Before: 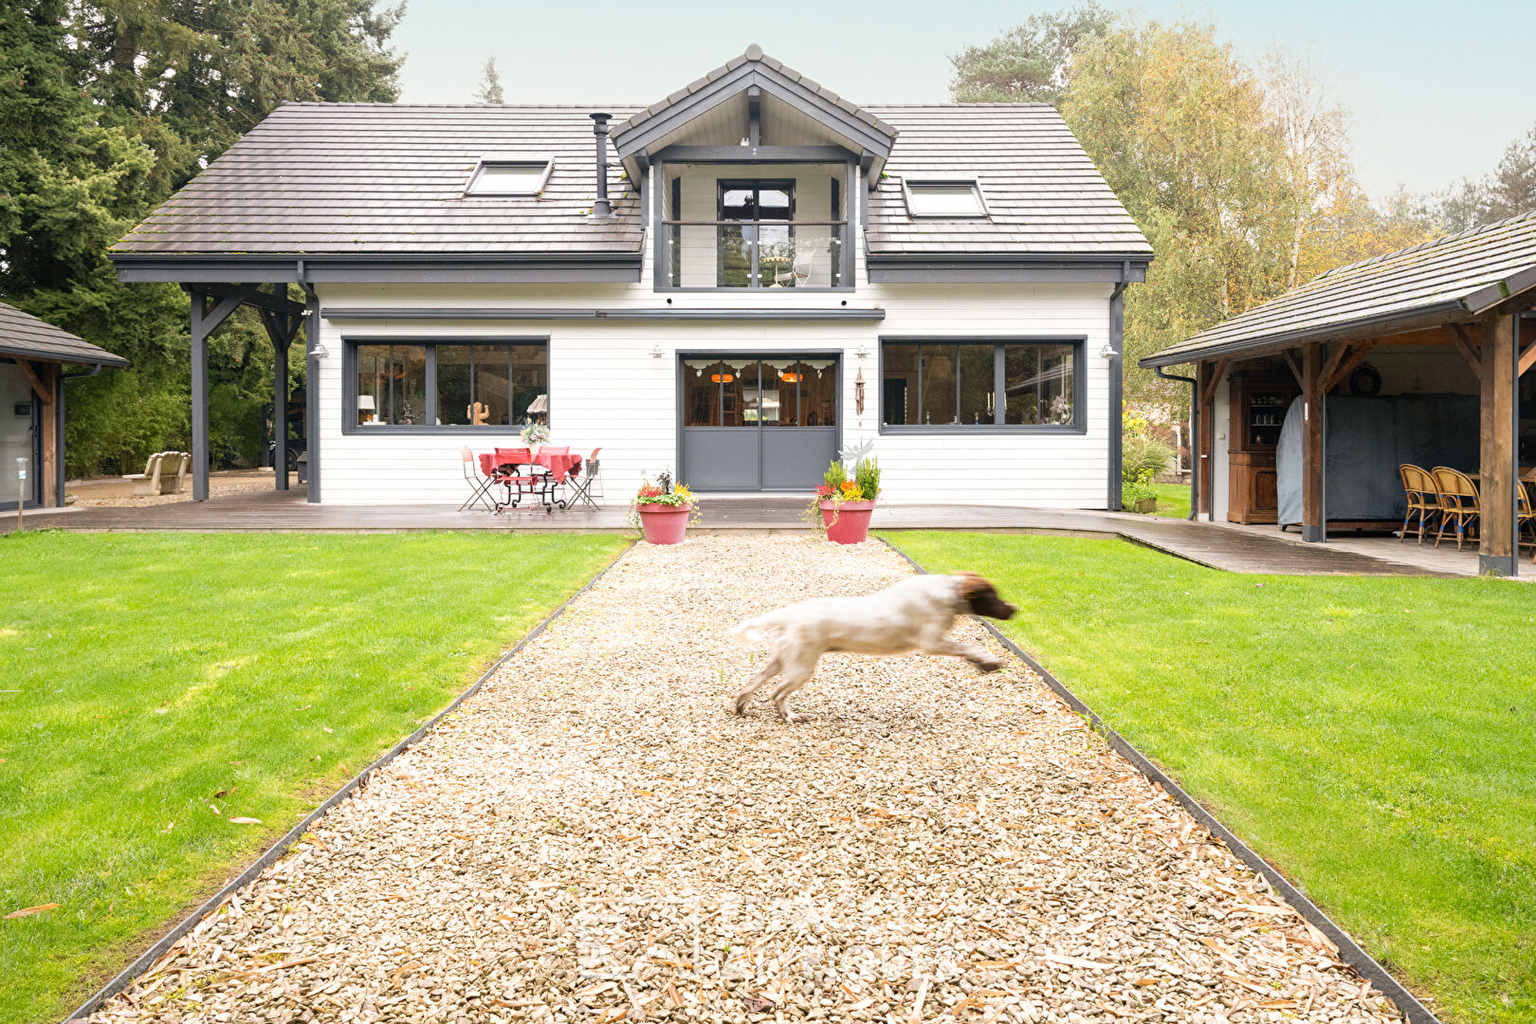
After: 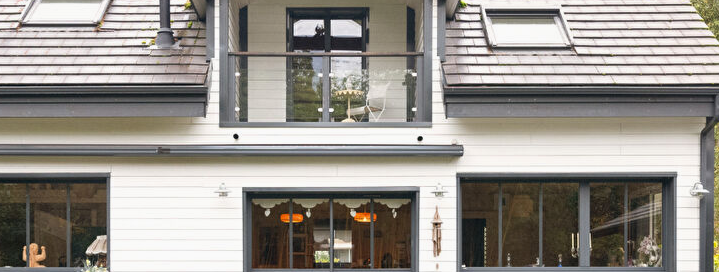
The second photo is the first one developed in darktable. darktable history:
shadows and highlights: shadows 43.43, white point adjustment -1.56, soften with gaussian
crop: left 29.02%, top 16.805%, right 26.589%, bottom 57.927%
